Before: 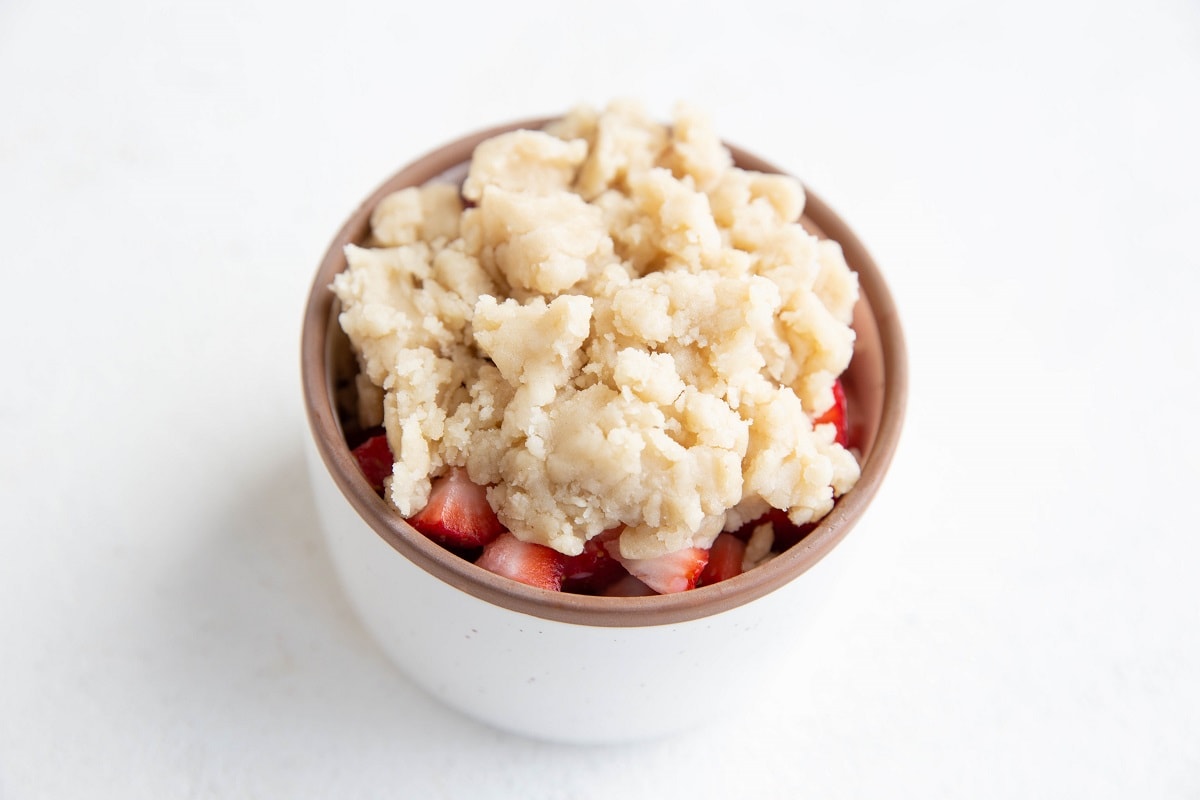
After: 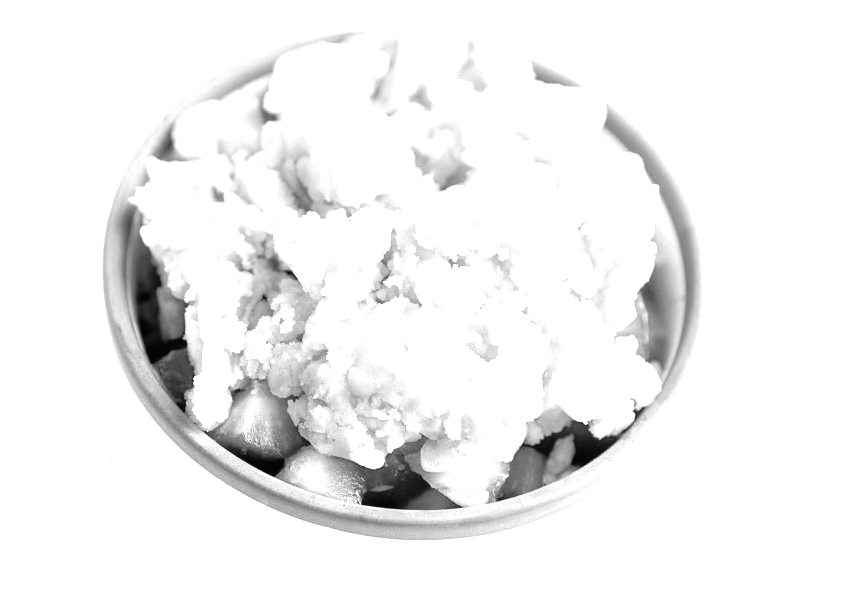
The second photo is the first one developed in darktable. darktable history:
color zones: curves: ch0 [(0, 0.613) (0.01, 0.613) (0.245, 0.448) (0.498, 0.529) (0.642, 0.665) (0.879, 0.777) (0.99, 0.613)]; ch1 [(0, 0) (0.143, 0) (0.286, 0) (0.429, 0) (0.571, 0) (0.714, 0) (0.857, 0)]
tone curve: curves: ch0 [(0, 0) (0.126, 0.061) (0.362, 0.382) (0.498, 0.498) (0.706, 0.712) (1, 1)]; ch1 [(0, 0) (0.5, 0.522) (0.55, 0.586) (1, 1)]; ch2 [(0, 0) (0.44, 0.424) (0.5, 0.482) (0.537, 0.538) (1, 1)], color space Lab, independent channels, preserve colors none
crop and rotate: left 16.587%, top 10.955%, right 12.829%, bottom 14.496%
exposure: black level correction 0, exposure 1.2 EV, compensate highlight preservation false
